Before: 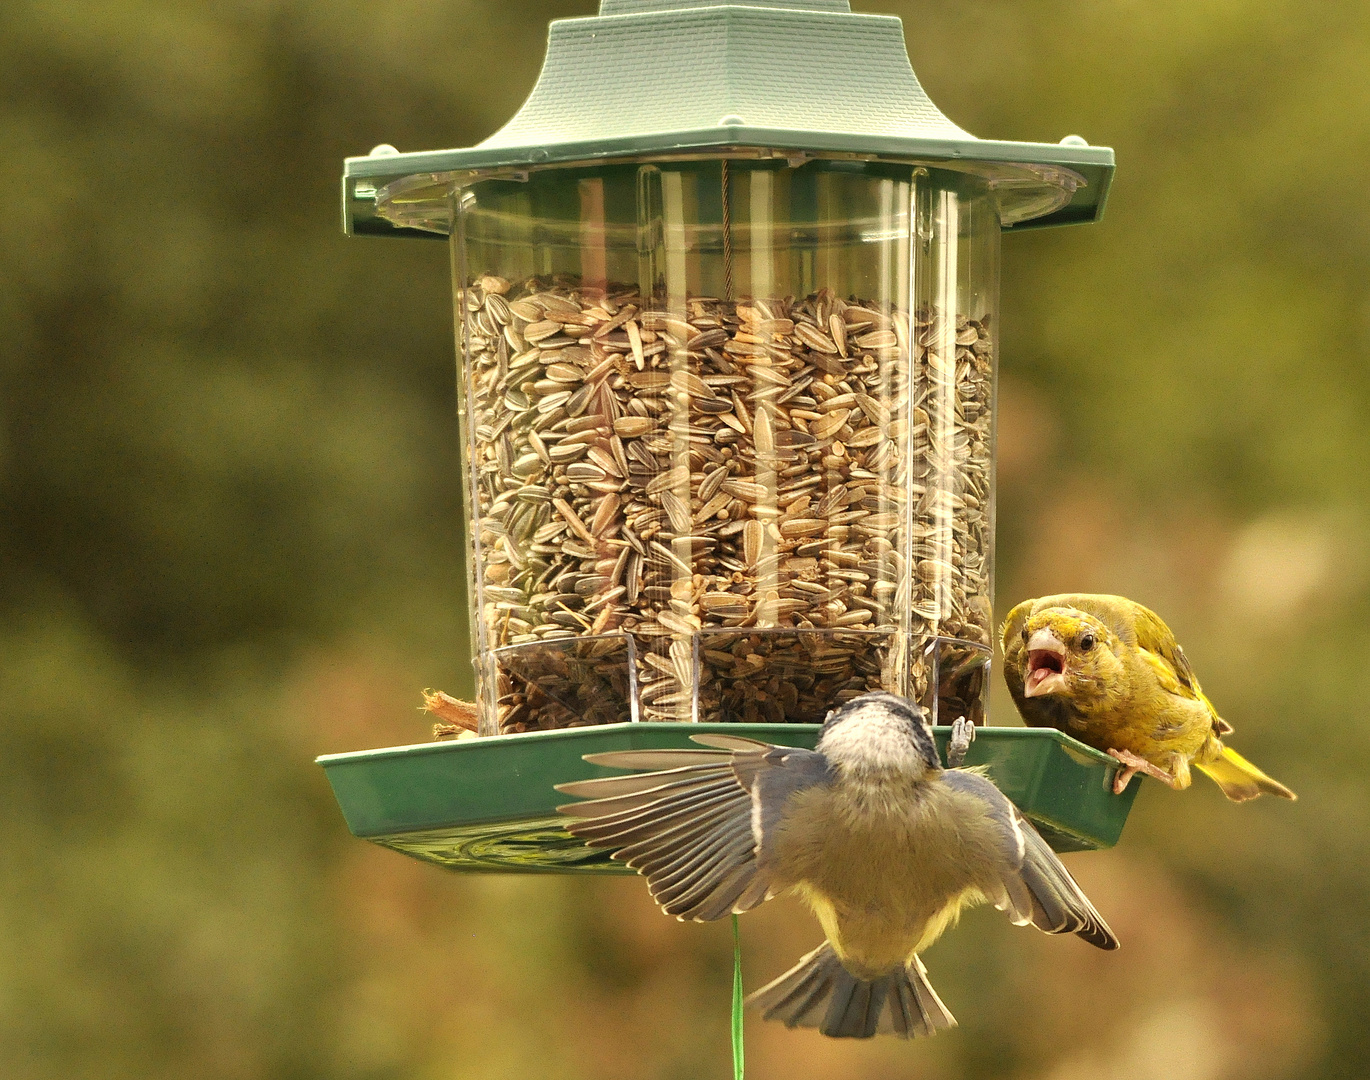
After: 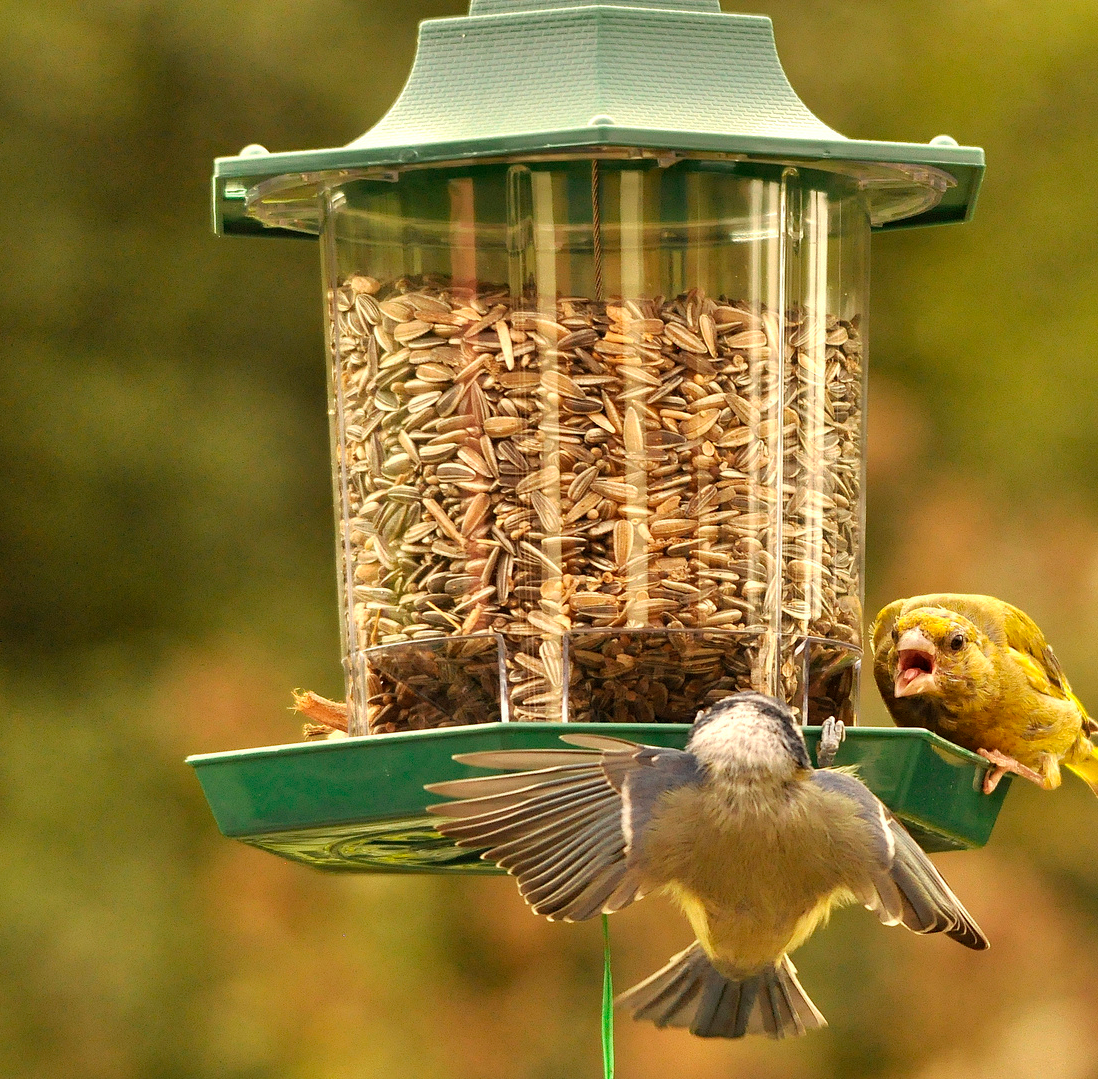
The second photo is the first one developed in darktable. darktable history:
crop and rotate: left 9.597%, right 10.195%
haze removal: compatibility mode true, adaptive false
